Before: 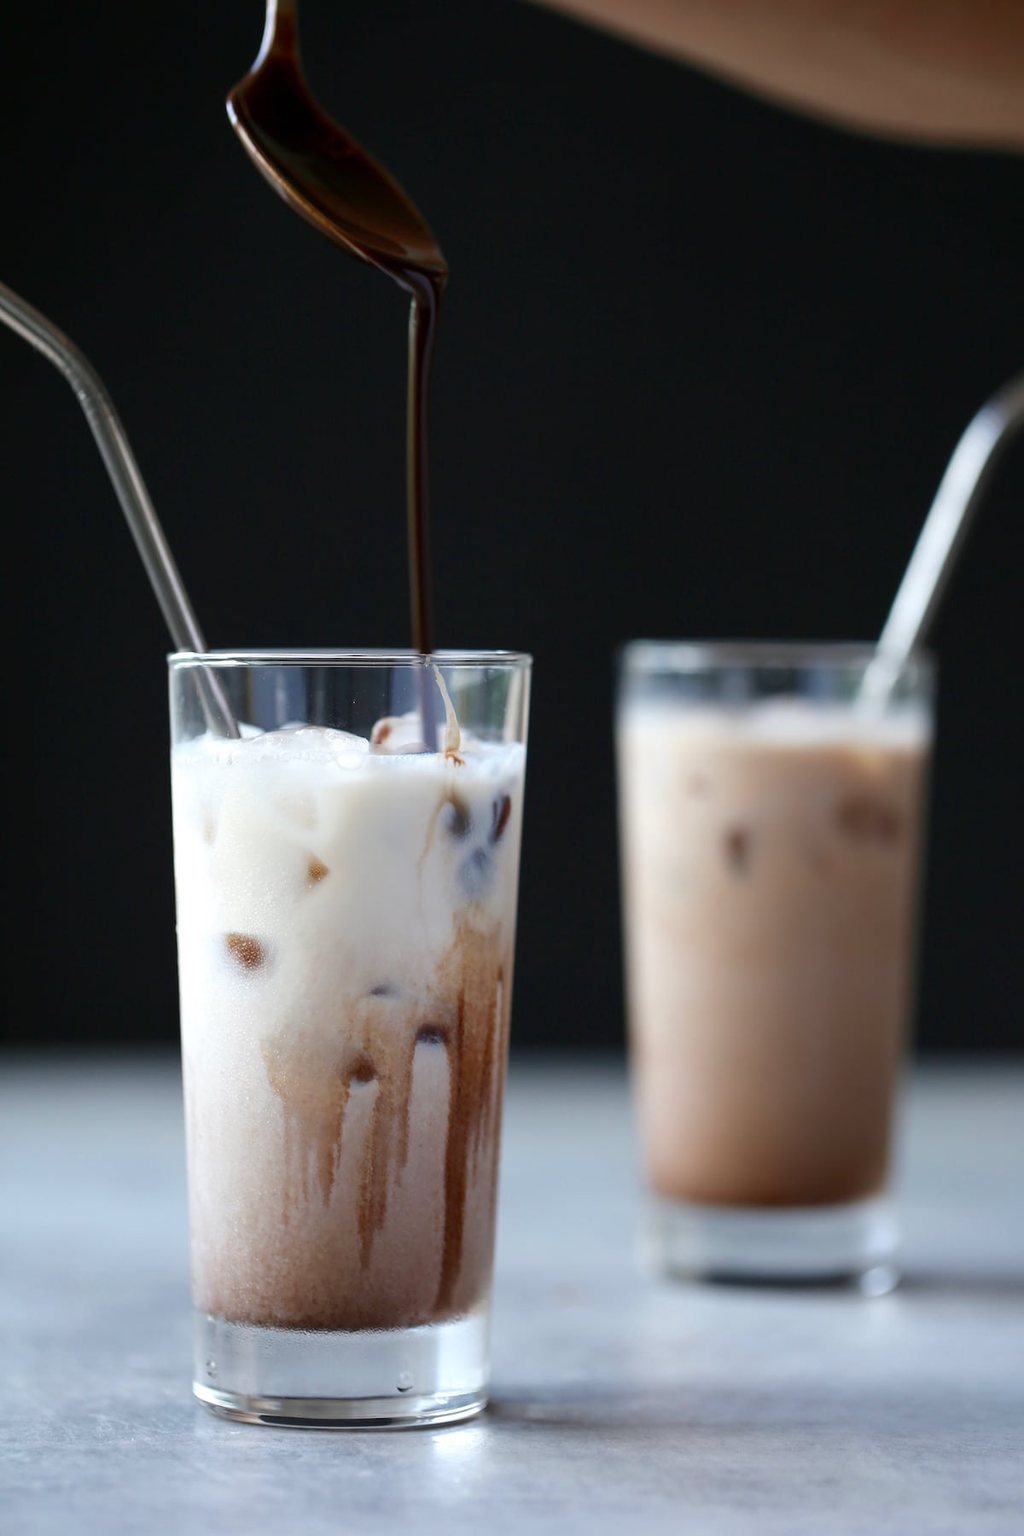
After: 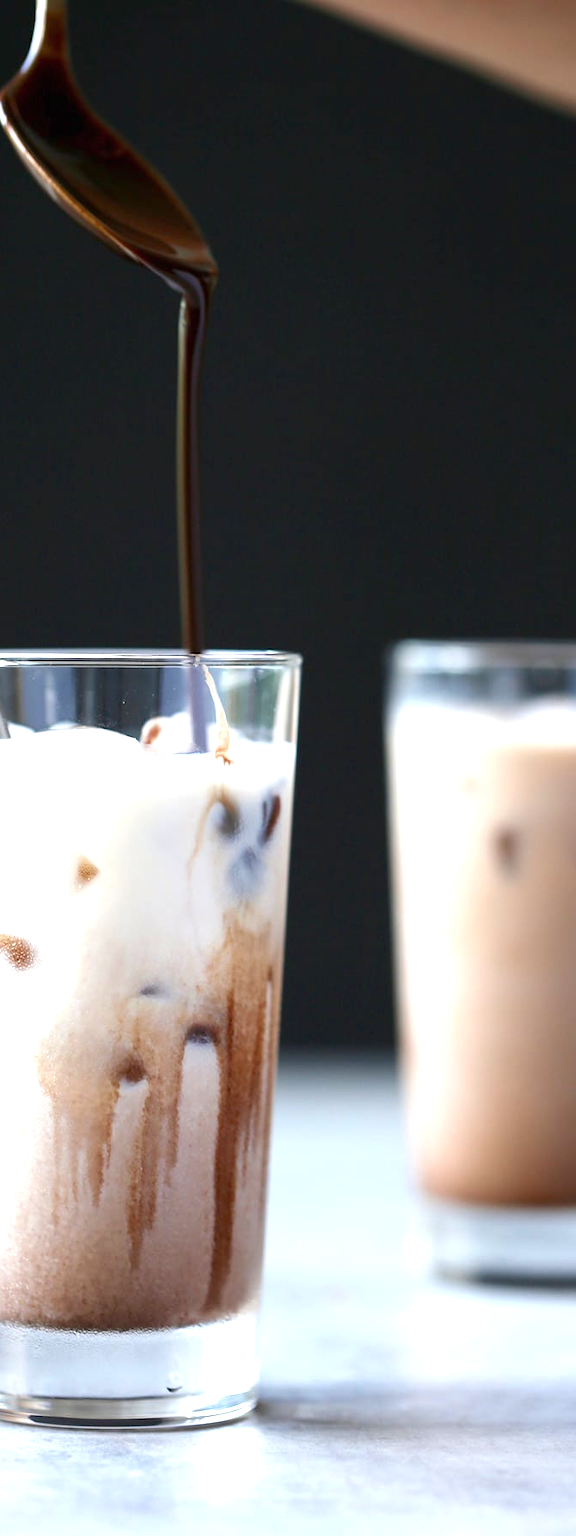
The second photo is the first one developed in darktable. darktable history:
crop and rotate: left 22.516%, right 21.234%
exposure: black level correction 0, exposure 1 EV, compensate exposure bias true, compensate highlight preservation false
